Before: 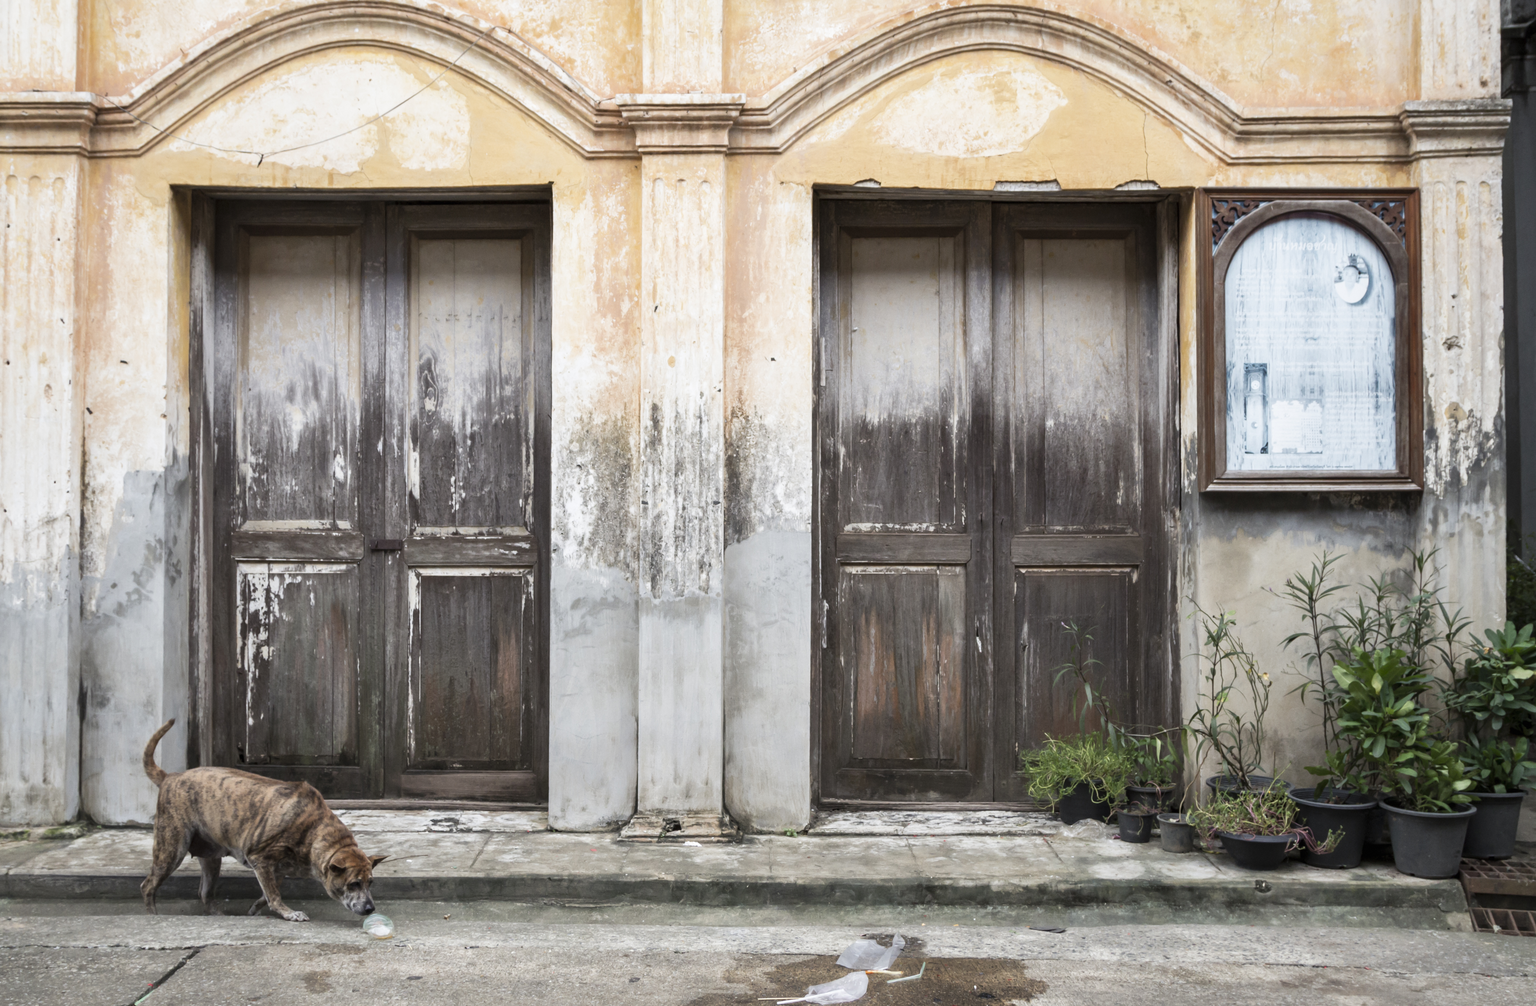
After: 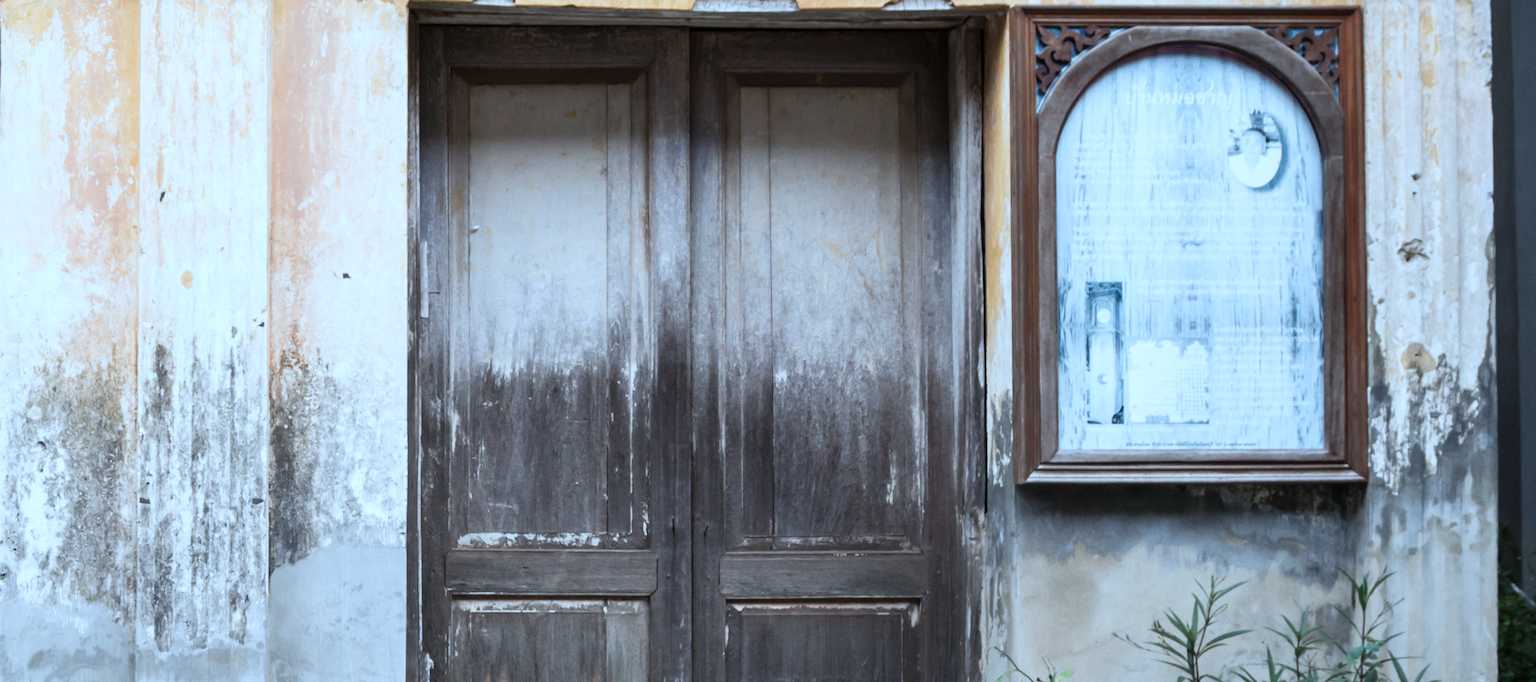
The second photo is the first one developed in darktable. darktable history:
color calibration: illuminant as shot in camera, x 0.383, y 0.38, temperature 3949.15 K, gamut compression 1.66
crop: left 36.005%, top 18.293%, right 0.31%, bottom 38.444%
